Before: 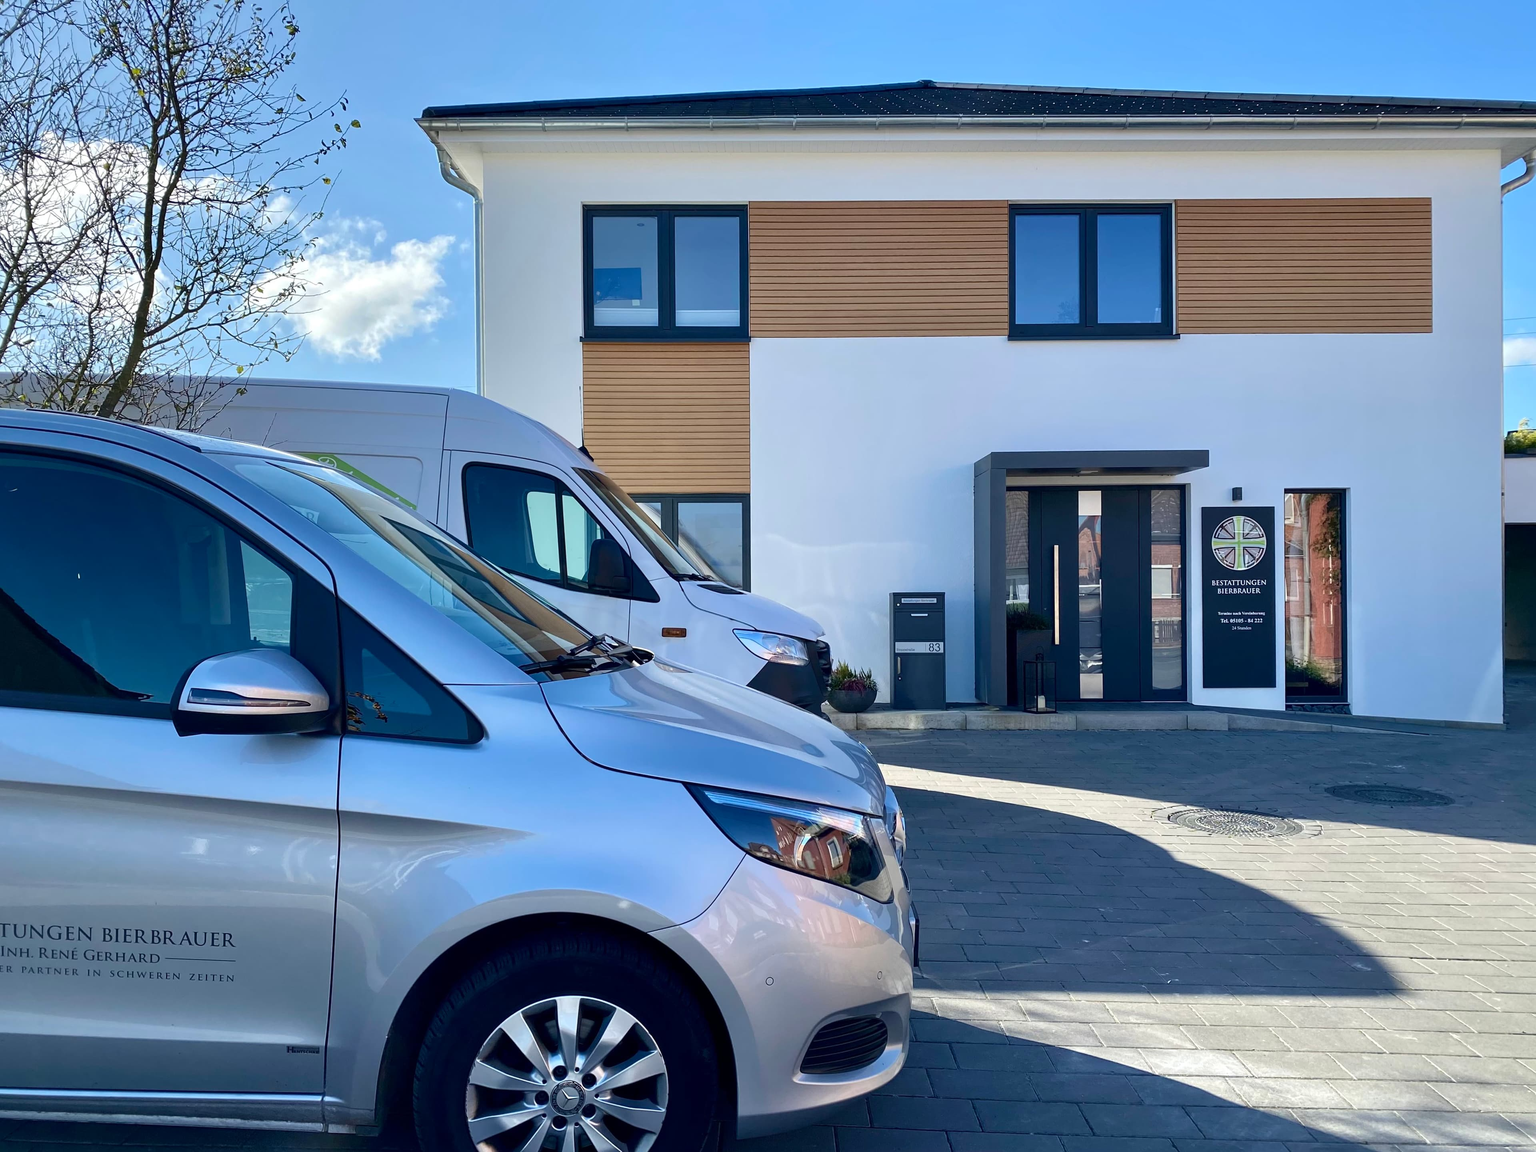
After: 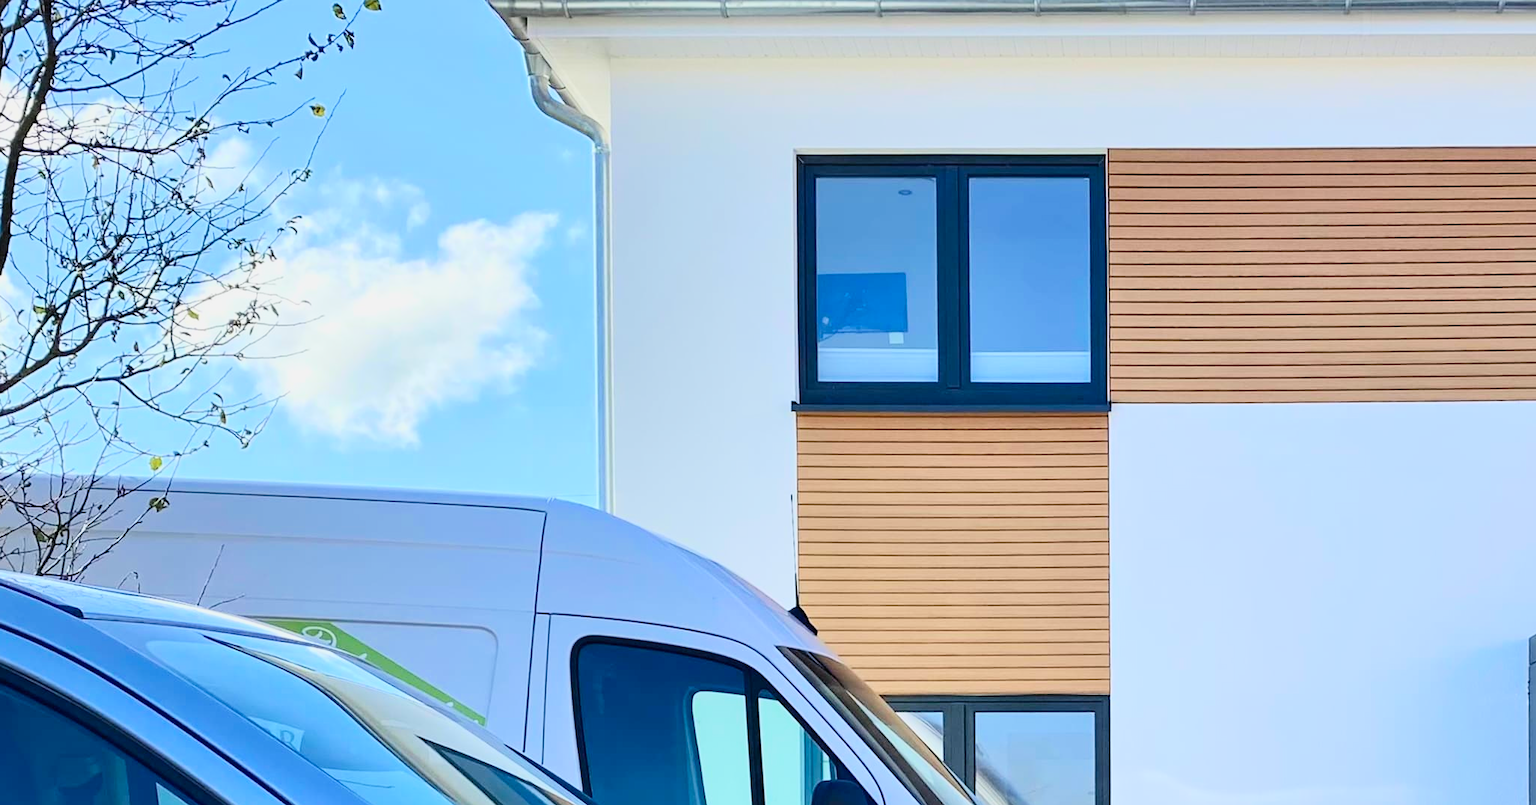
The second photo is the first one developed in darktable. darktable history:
crop: left 10.221%, top 10.604%, right 36.302%, bottom 51.991%
contrast brightness saturation: contrast 0.199, brightness 0.158, saturation 0.229
filmic rgb: black relative exposure -7.65 EV, white relative exposure 4.56 EV, hardness 3.61, color science v6 (2022), iterations of high-quality reconstruction 0
exposure: black level correction 0, exposure 0.499 EV, compensate highlight preservation false
